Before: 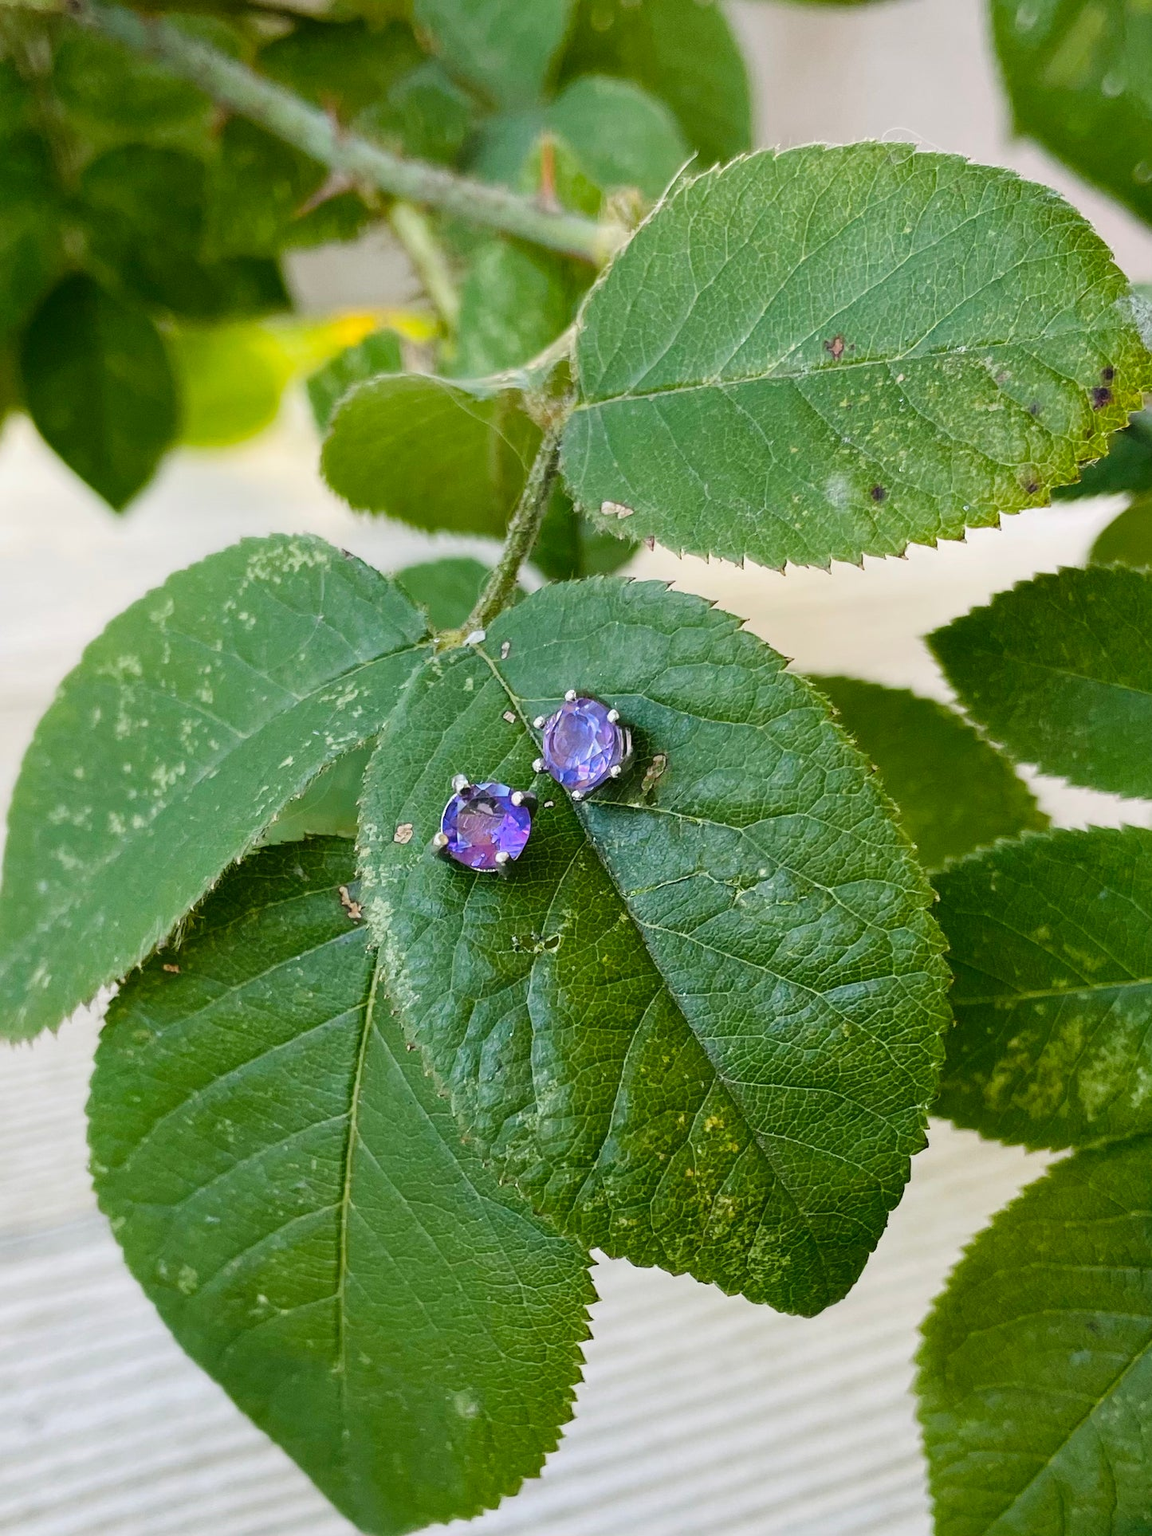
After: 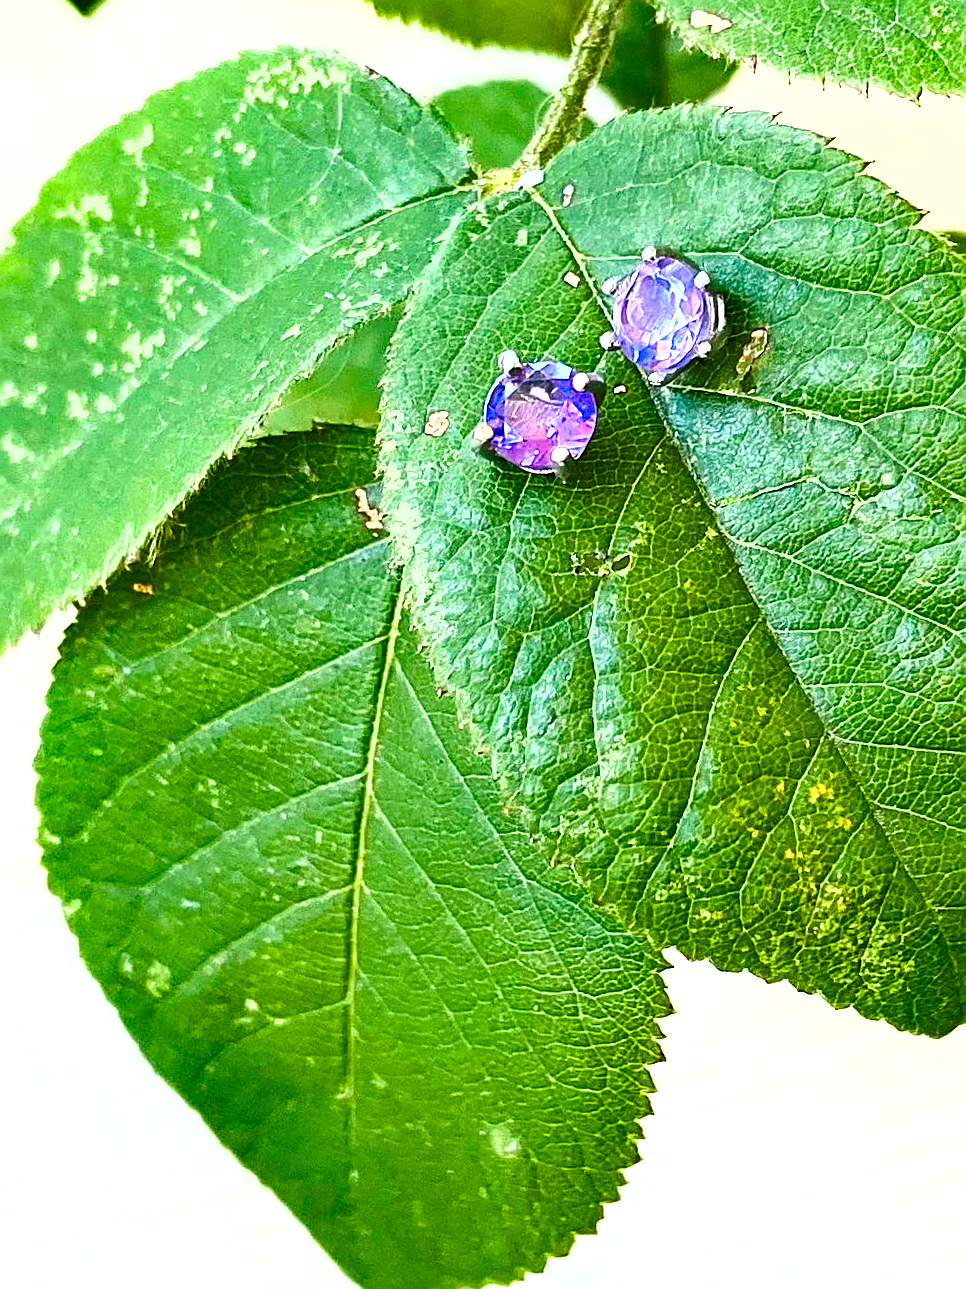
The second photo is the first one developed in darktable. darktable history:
crop and rotate: angle -0.82°, left 3.85%, top 31.828%, right 27.992%
color balance rgb: perceptual saturation grading › global saturation 35%, perceptual saturation grading › highlights -25%, perceptual saturation grading › shadows 50%
exposure: black level correction 0, exposure 1.45 EV, compensate exposure bias true, compensate highlight preservation false
sharpen: on, module defaults
shadows and highlights: low approximation 0.01, soften with gaussian
